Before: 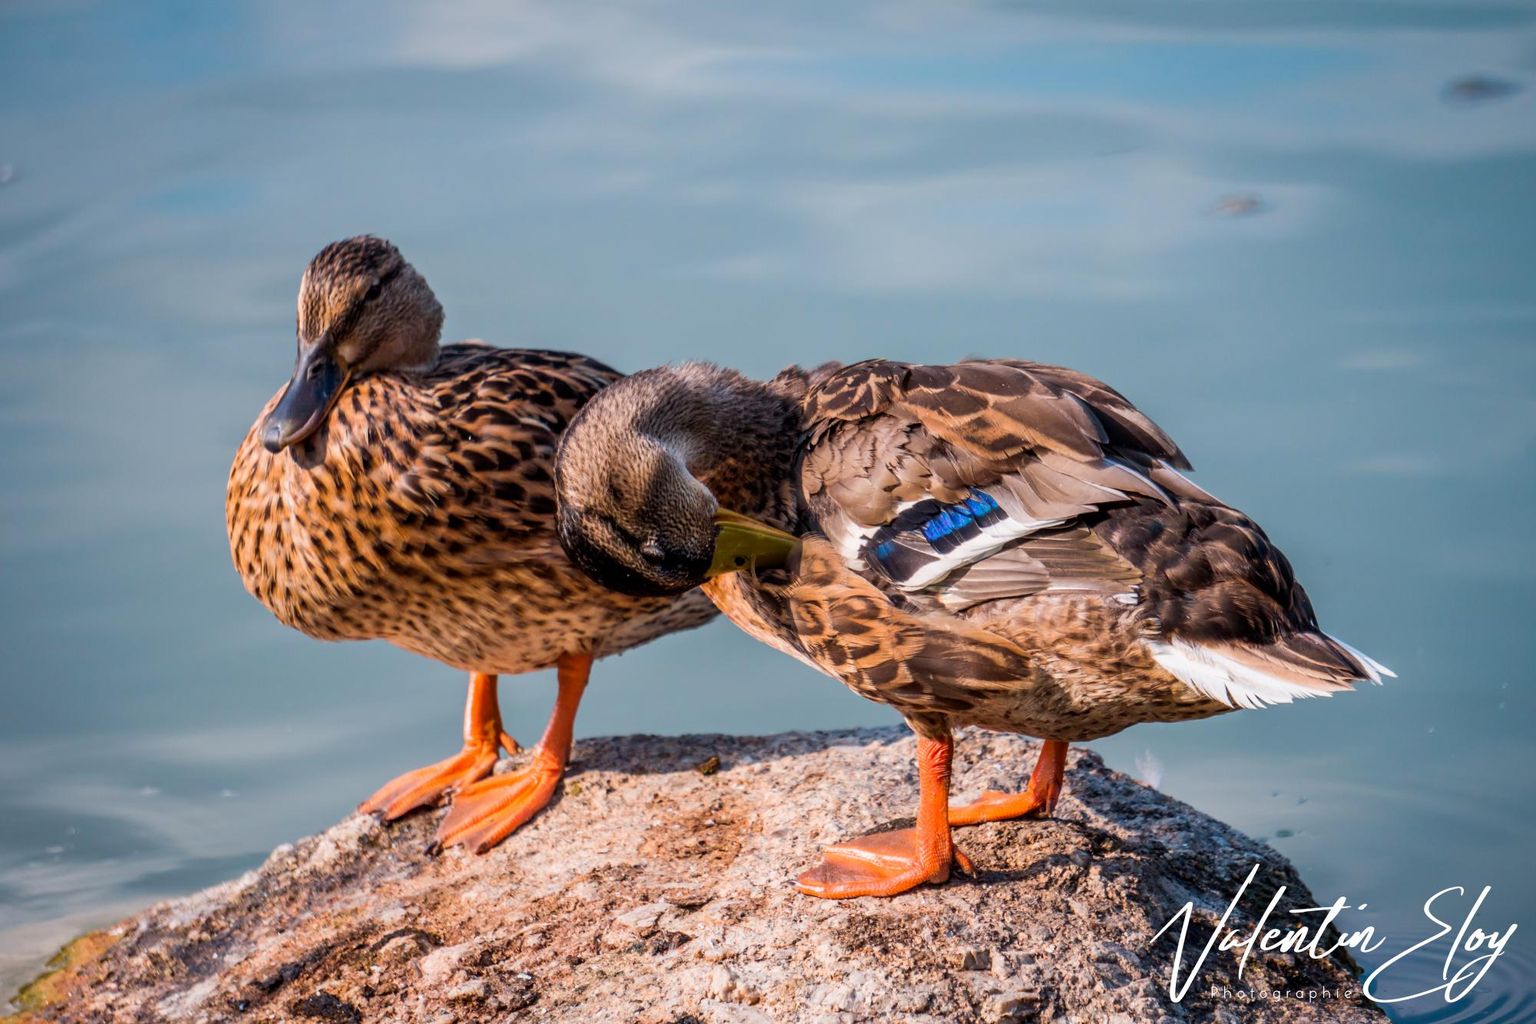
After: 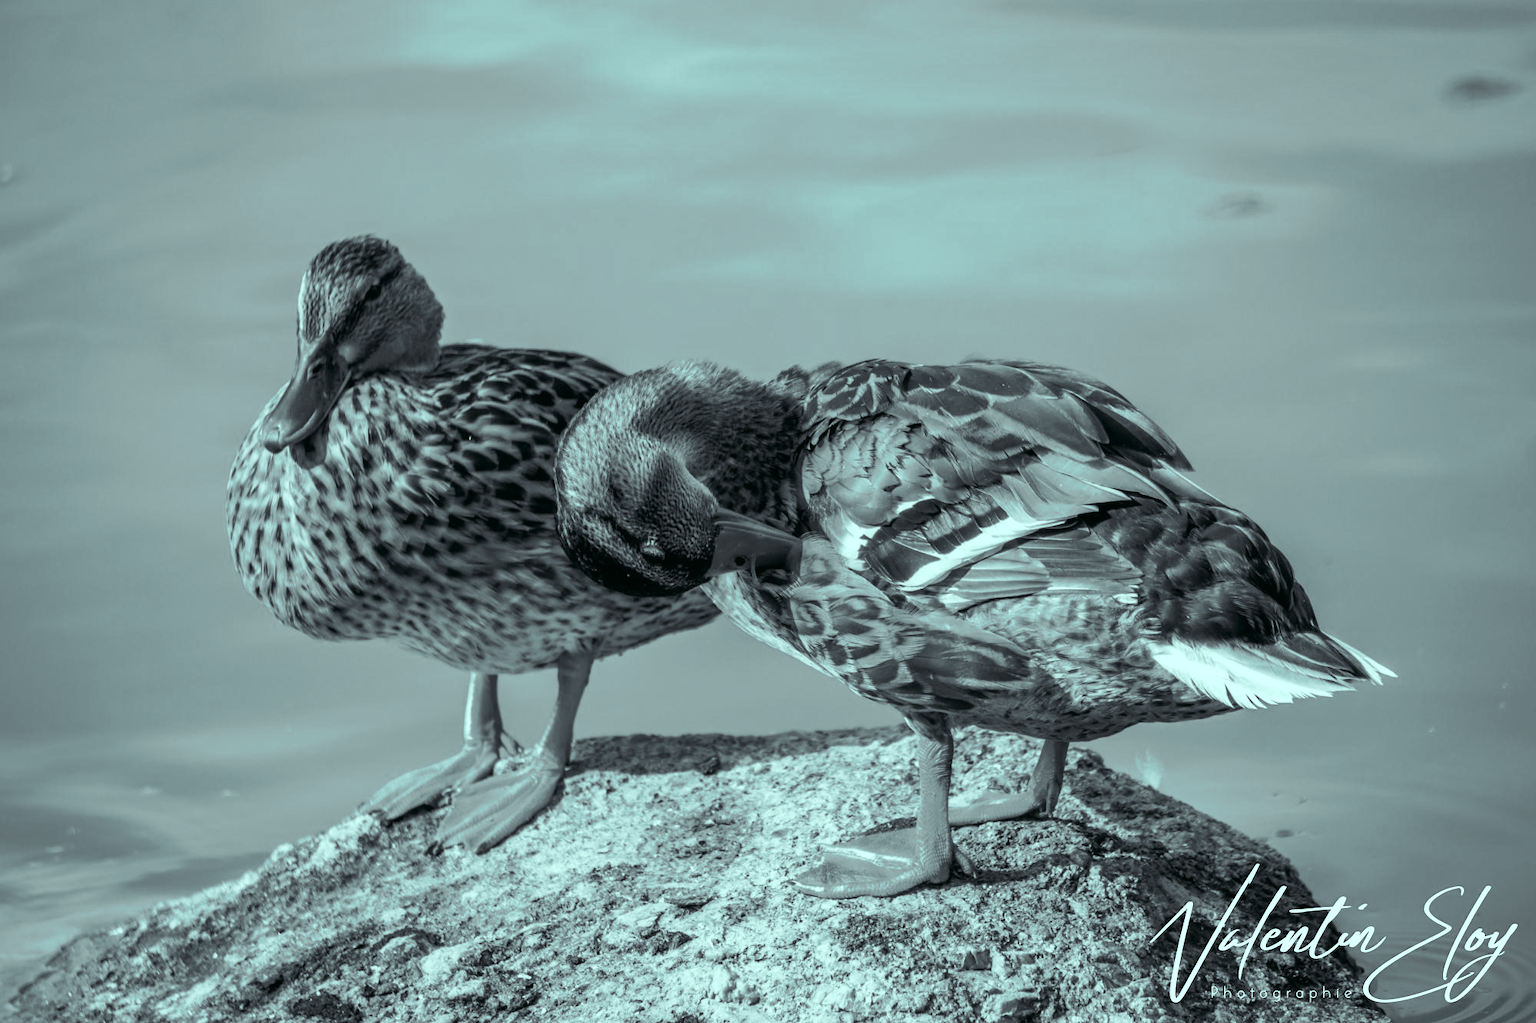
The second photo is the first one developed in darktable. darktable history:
color balance: mode lift, gamma, gain (sRGB), lift [0.997, 0.979, 1.021, 1.011], gamma [1, 1.084, 0.916, 0.998], gain [1, 0.87, 1.13, 1.101], contrast 4.55%, contrast fulcrum 38.24%, output saturation 104.09%
tone curve: curves: ch0 [(0, 0) (0.003, 0.005) (0.011, 0.019) (0.025, 0.04) (0.044, 0.064) (0.069, 0.095) (0.1, 0.129) (0.136, 0.169) (0.177, 0.207) (0.224, 0.247) (0.277, 0.298) (0.335, 0.354) (0.399, 0.416) (0.468, 0.478) (0.543, 0.553) (0.623, 0.634) (0.709, 0.709) (0.801, 0.817) (0.898, 0.912) (1, 1)], preserve colors none
color calibration: output gray [0.21, 0.42, 0.37, 0], gray › normalize channels true, illuminant same as pipeline (D50), adaptation XYZ, x 0.346, y 0.359, gamut compression 0
